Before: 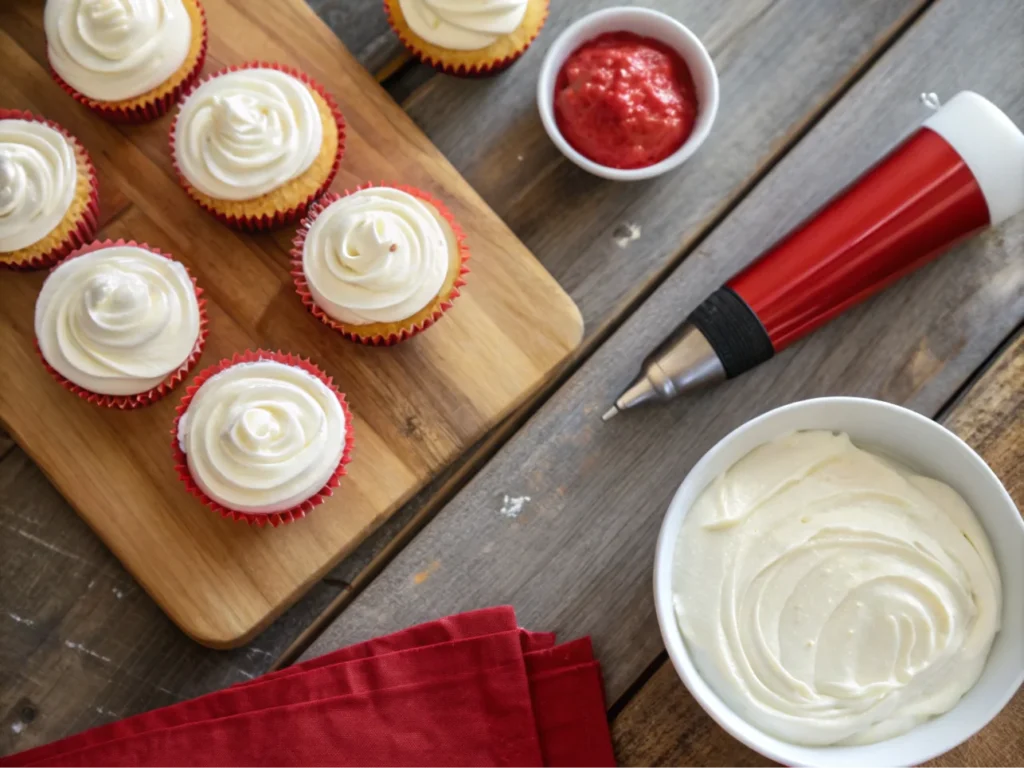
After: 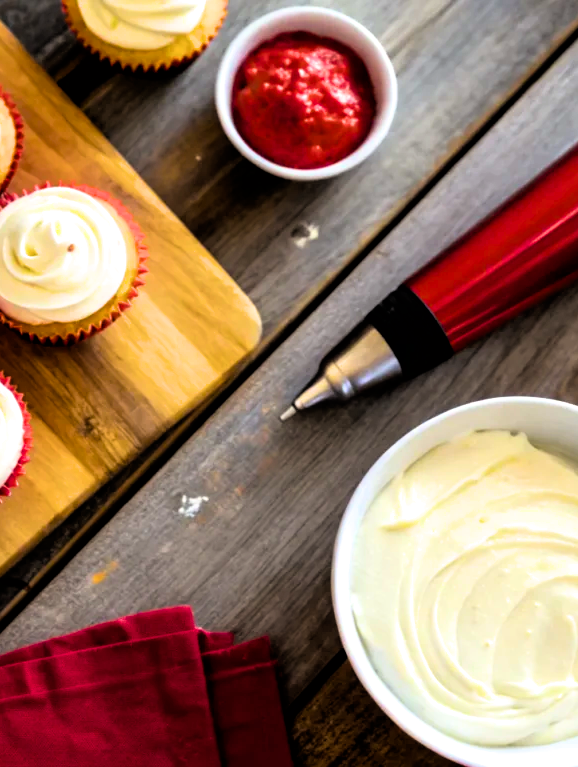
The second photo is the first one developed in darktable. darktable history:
filmic rgb: black relative exposure -3.63 EV, white relative exposure 2.17 EV, threshold 3.06 EV, hardness 3.64, enable highlight reconstruction true
color balance rgb: power › luminance -3.543%, power › chroma 0.574%, power › hue 37.53°, linear chroma grading › shadows -39.636%, linear chroma grading › highlights 40.155%, linear chroma grading › global chroma 44.81%, linear chroma grading › mid-tones -29.964%, perceptual saturation grading › global saturation 25.35%
crop: left 31.518%, top 0.02%, right 12.03%
